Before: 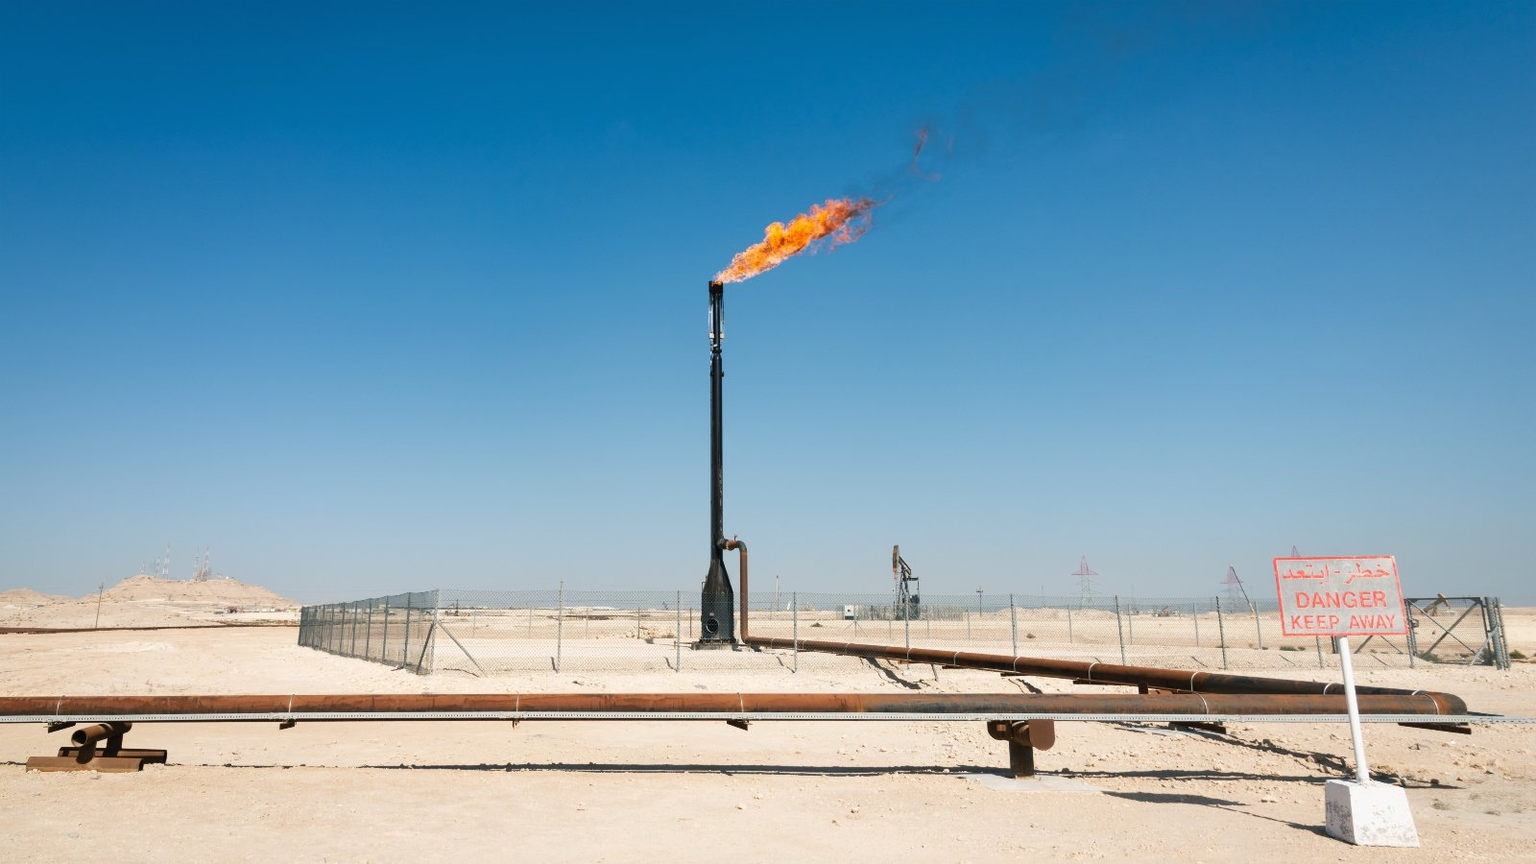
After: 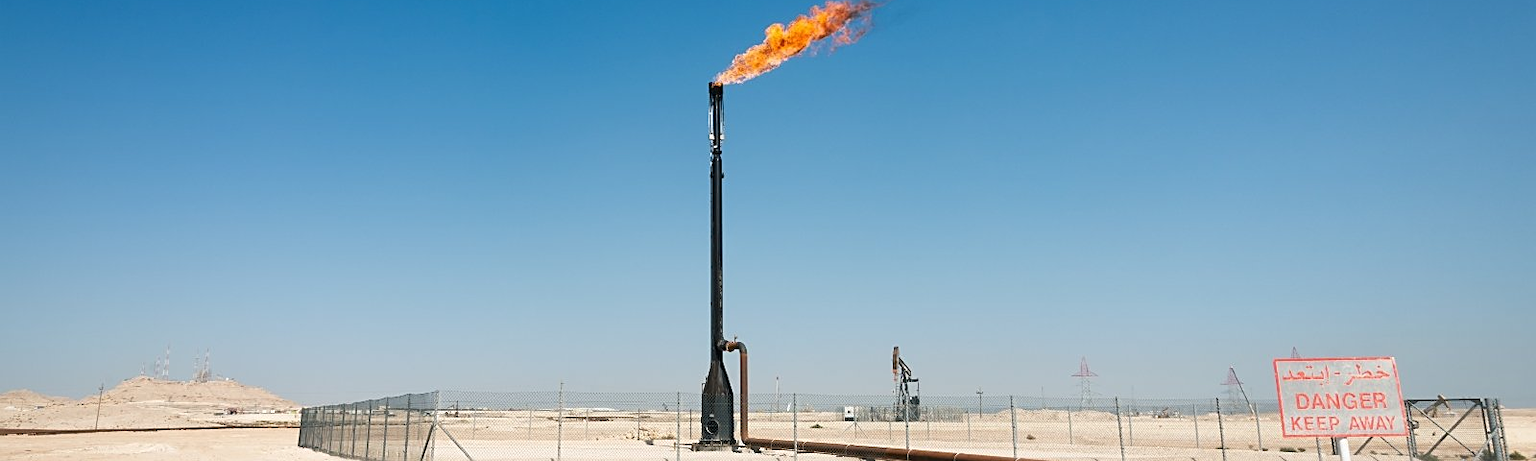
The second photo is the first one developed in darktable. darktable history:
crop and rotate: top 23.043%, bottom 23.437%
sharpen: on, module defaults
